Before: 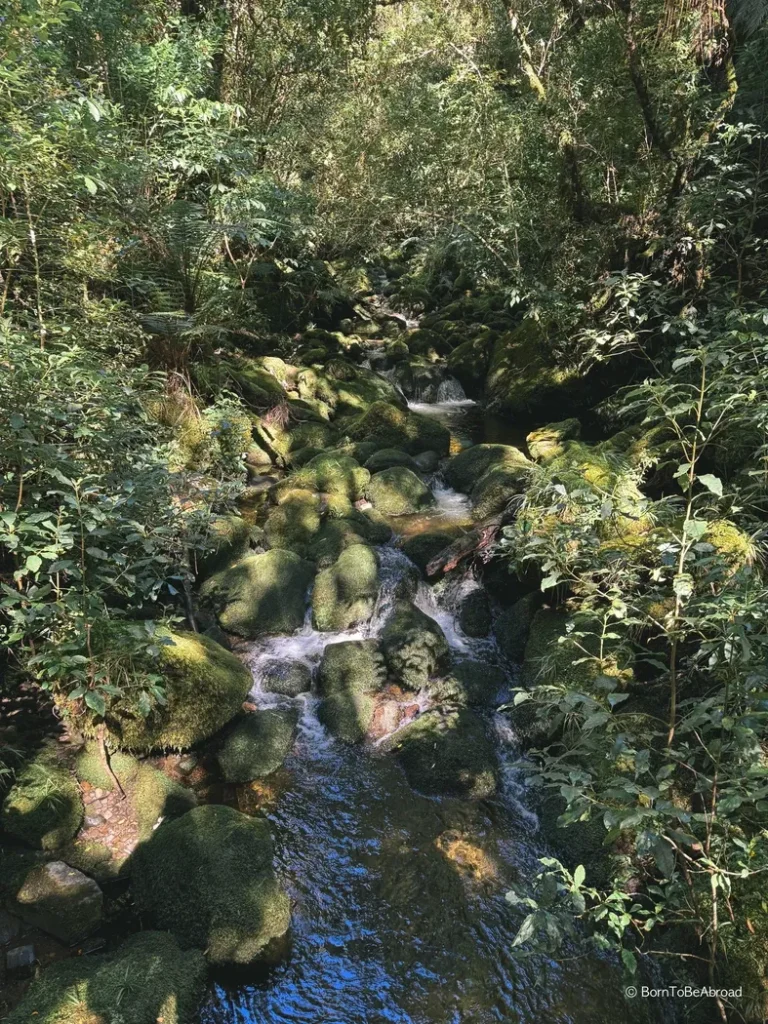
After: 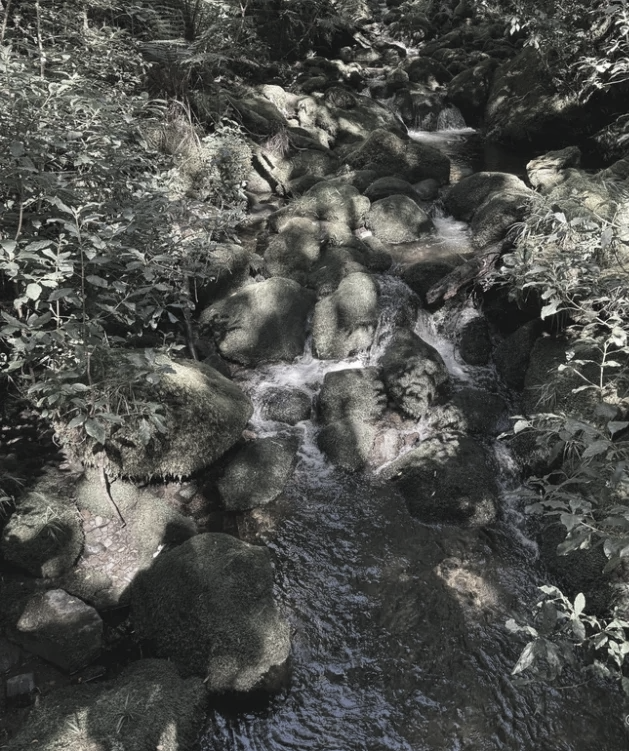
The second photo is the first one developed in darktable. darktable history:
color correction: highlights b* -0.06, saturation 0.214
crop: top 26.604%, right 17.975%
